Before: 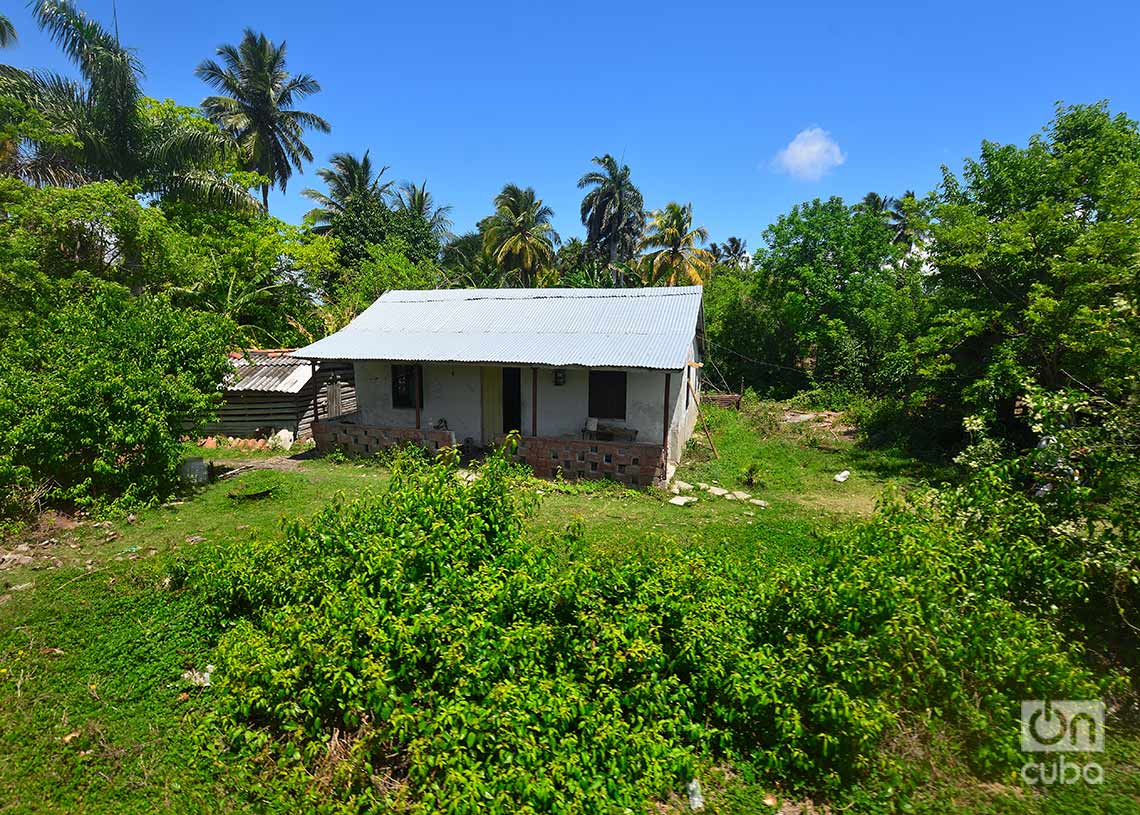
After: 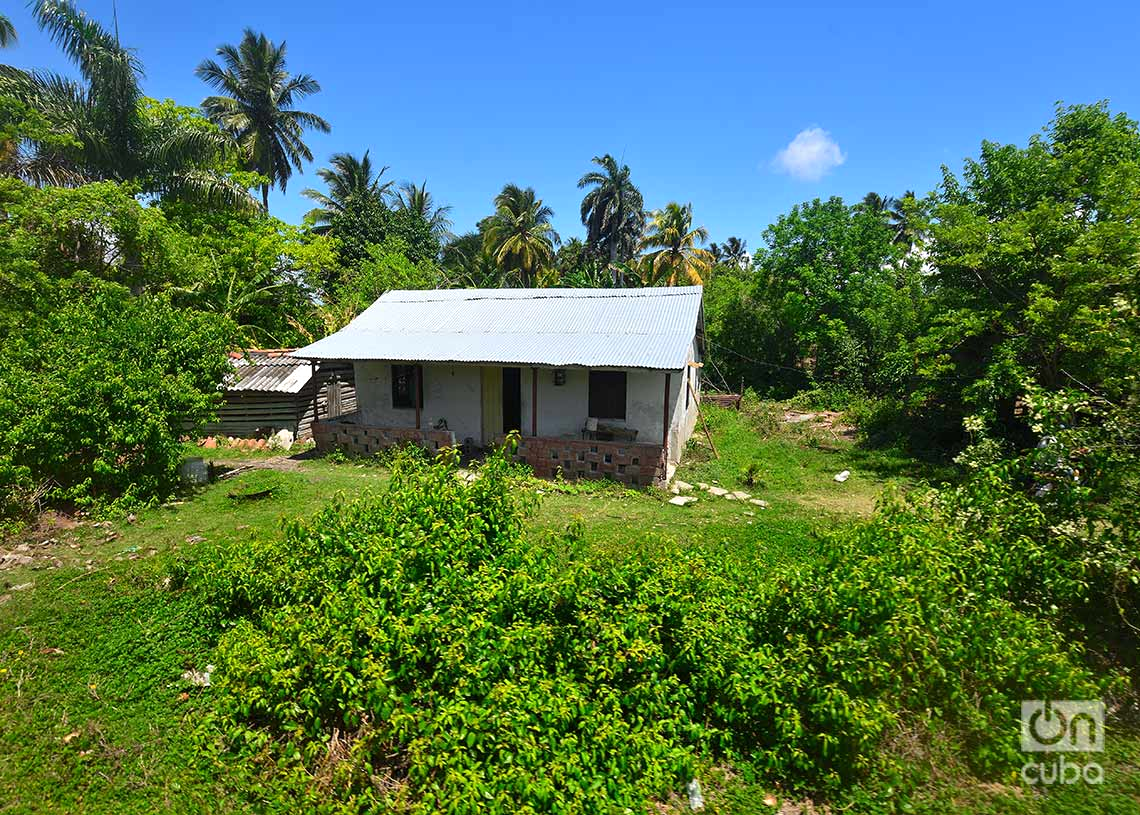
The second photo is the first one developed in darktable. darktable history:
exposure: exposure 0.163 EV, compensate highlight preservation false
